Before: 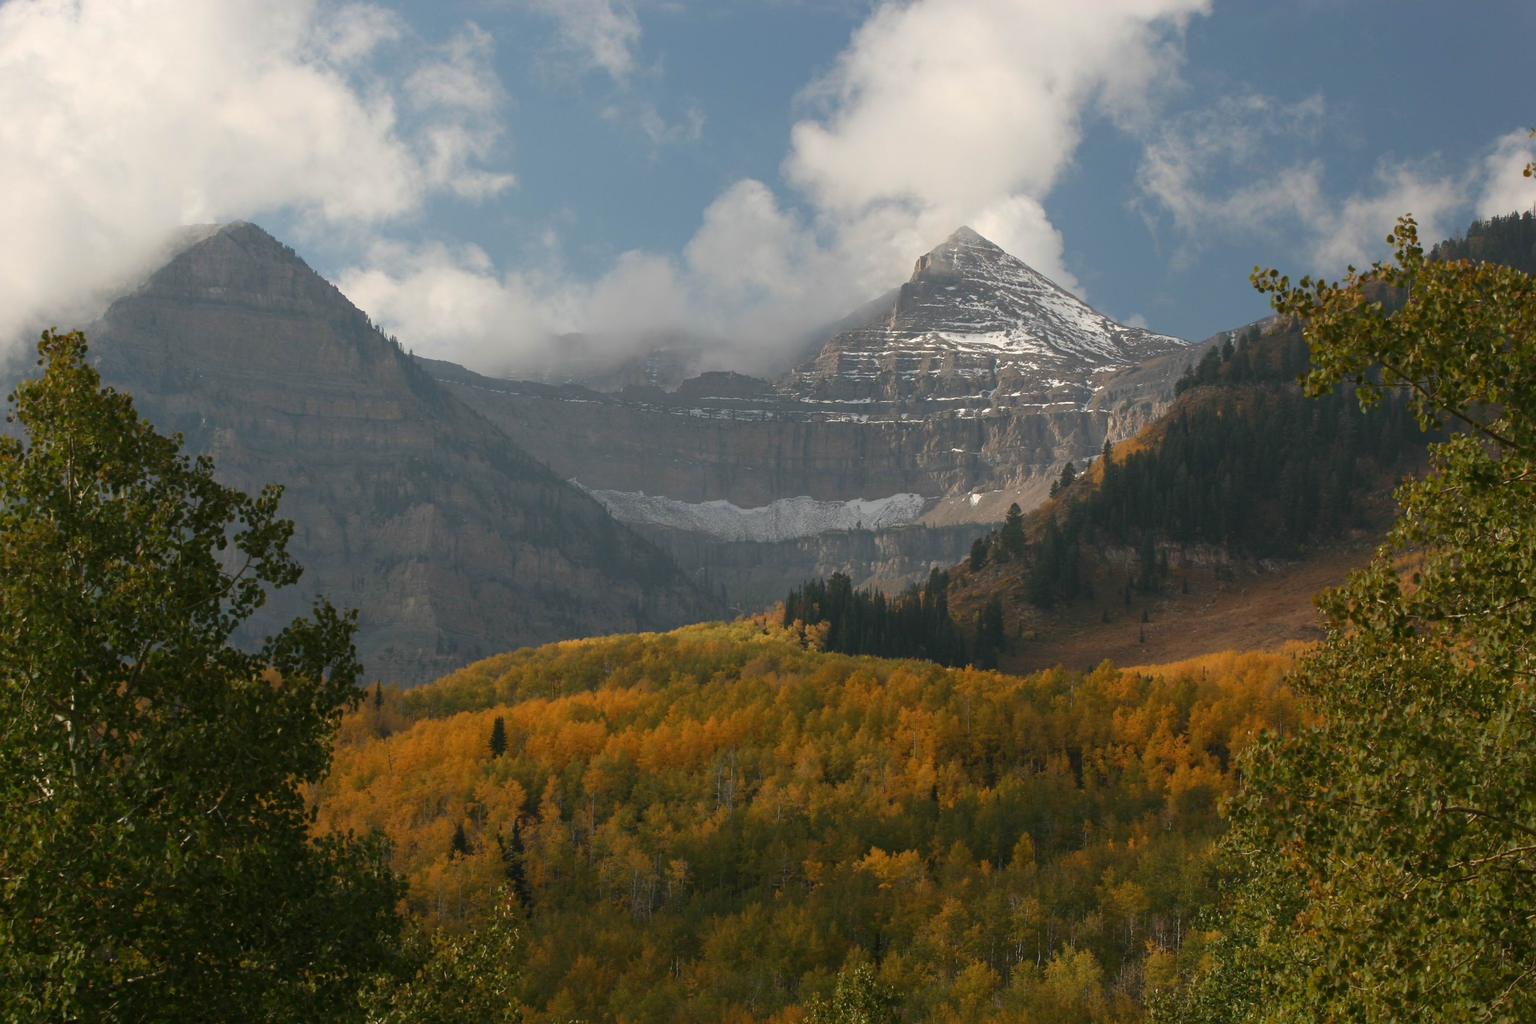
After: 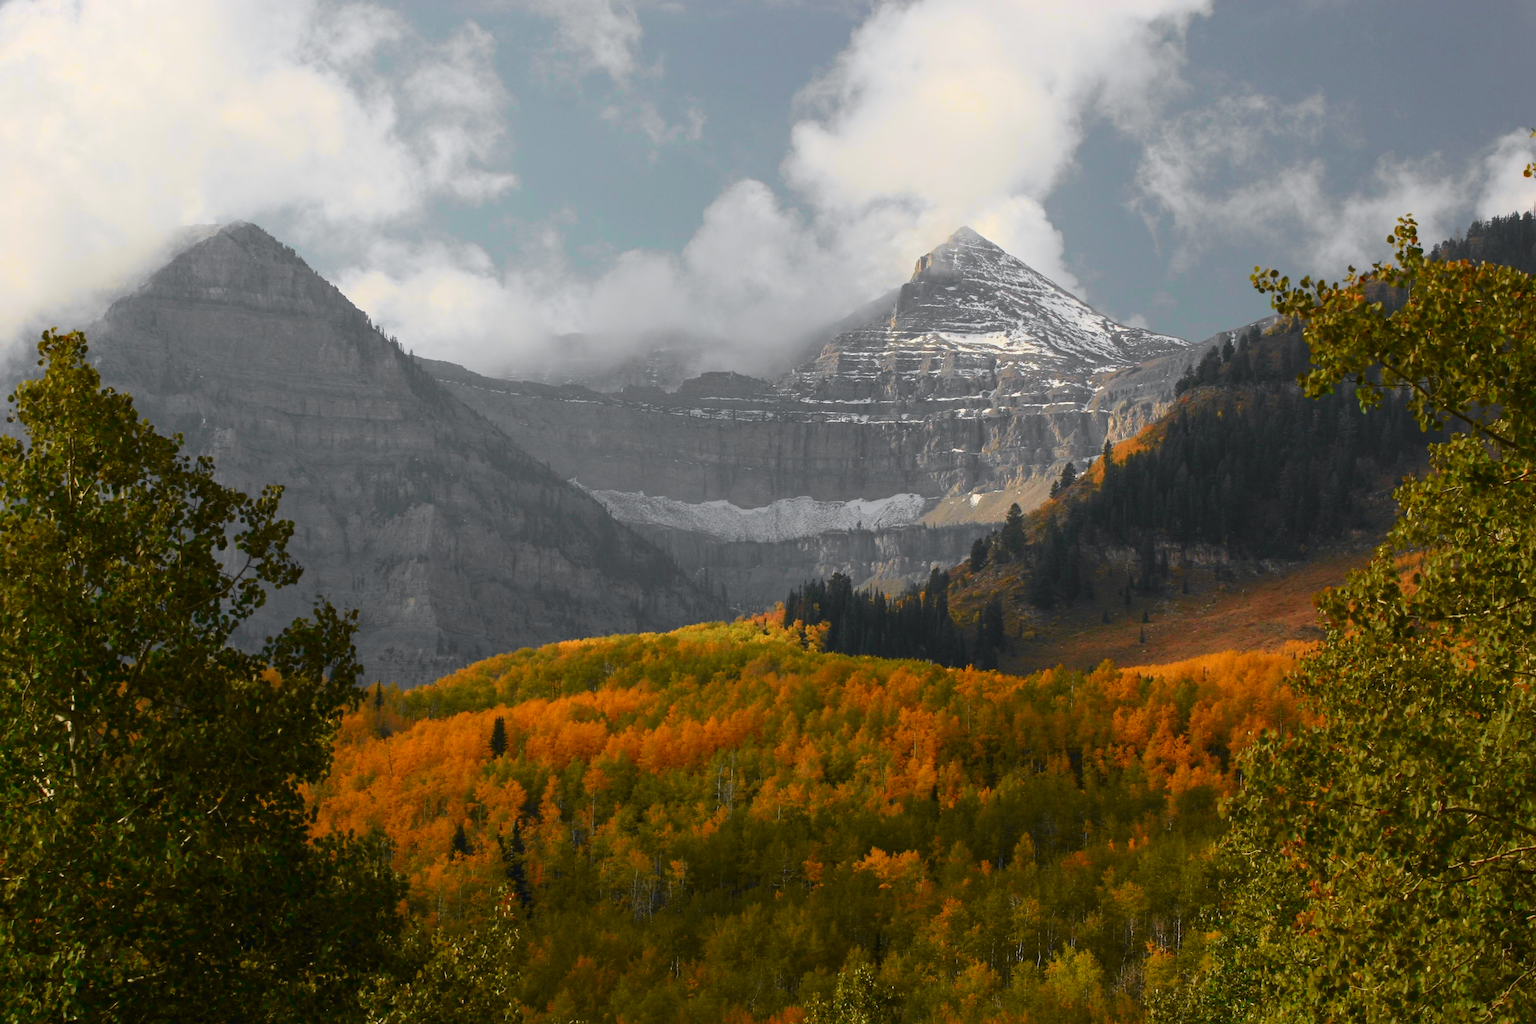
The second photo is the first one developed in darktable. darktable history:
tone curve: curves: ch0 [(0, 0) (0.071, 0.047) (0.266, 0.26) (0.491, 0.552) (0.753, 0.818) (1, 0.983)]; ch1 [(0, 0) (0.346, 0.307) (0.408, 0.369) (0.463, 0.443) (0.482, 0.493) (0.502, 0.5) (0.517, 0.518) (0.546, 0.587) (0.588, 0.643) (0.651, 0.709) (1, 1)]; ch2 [(0, 0) (0.346, 0.34) (0.434, 0.46) (0.485, 0.494) (0.5, 0.494) (0.517, 0.503) (0.535, 0.545) (0.583, 0.634) (0.625, 0.686) (1, 1)], color space Lab, independent channels, preserve colors none
